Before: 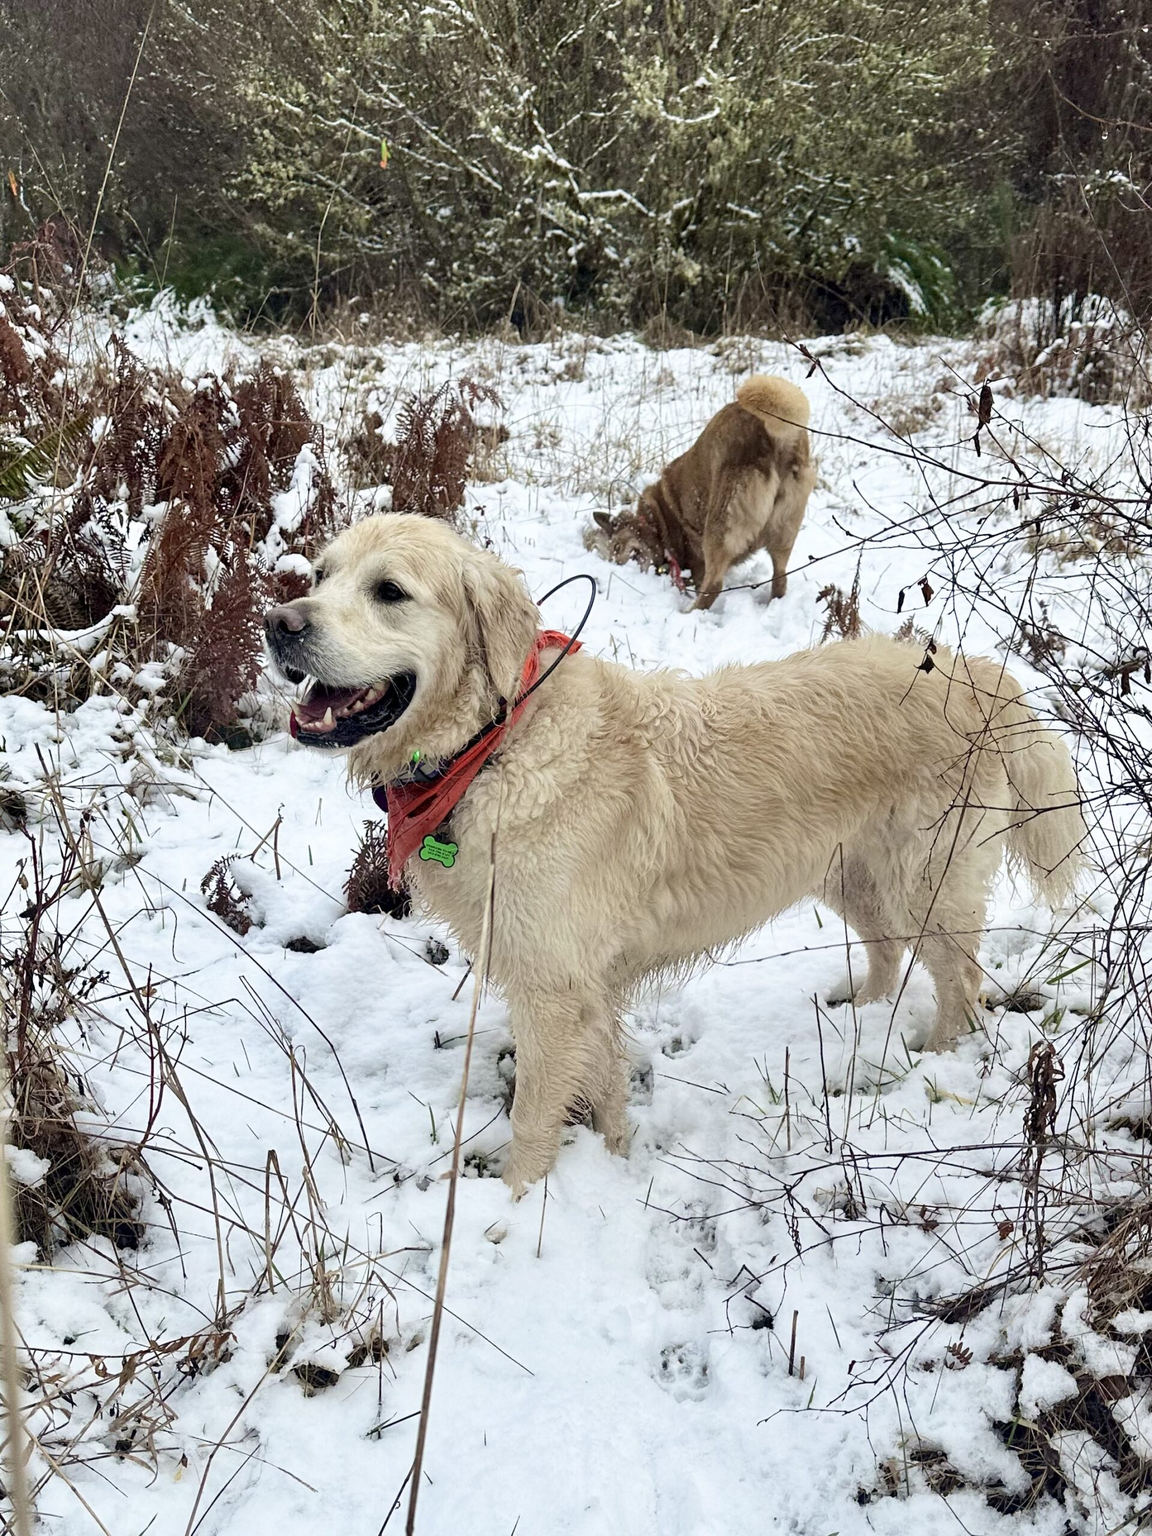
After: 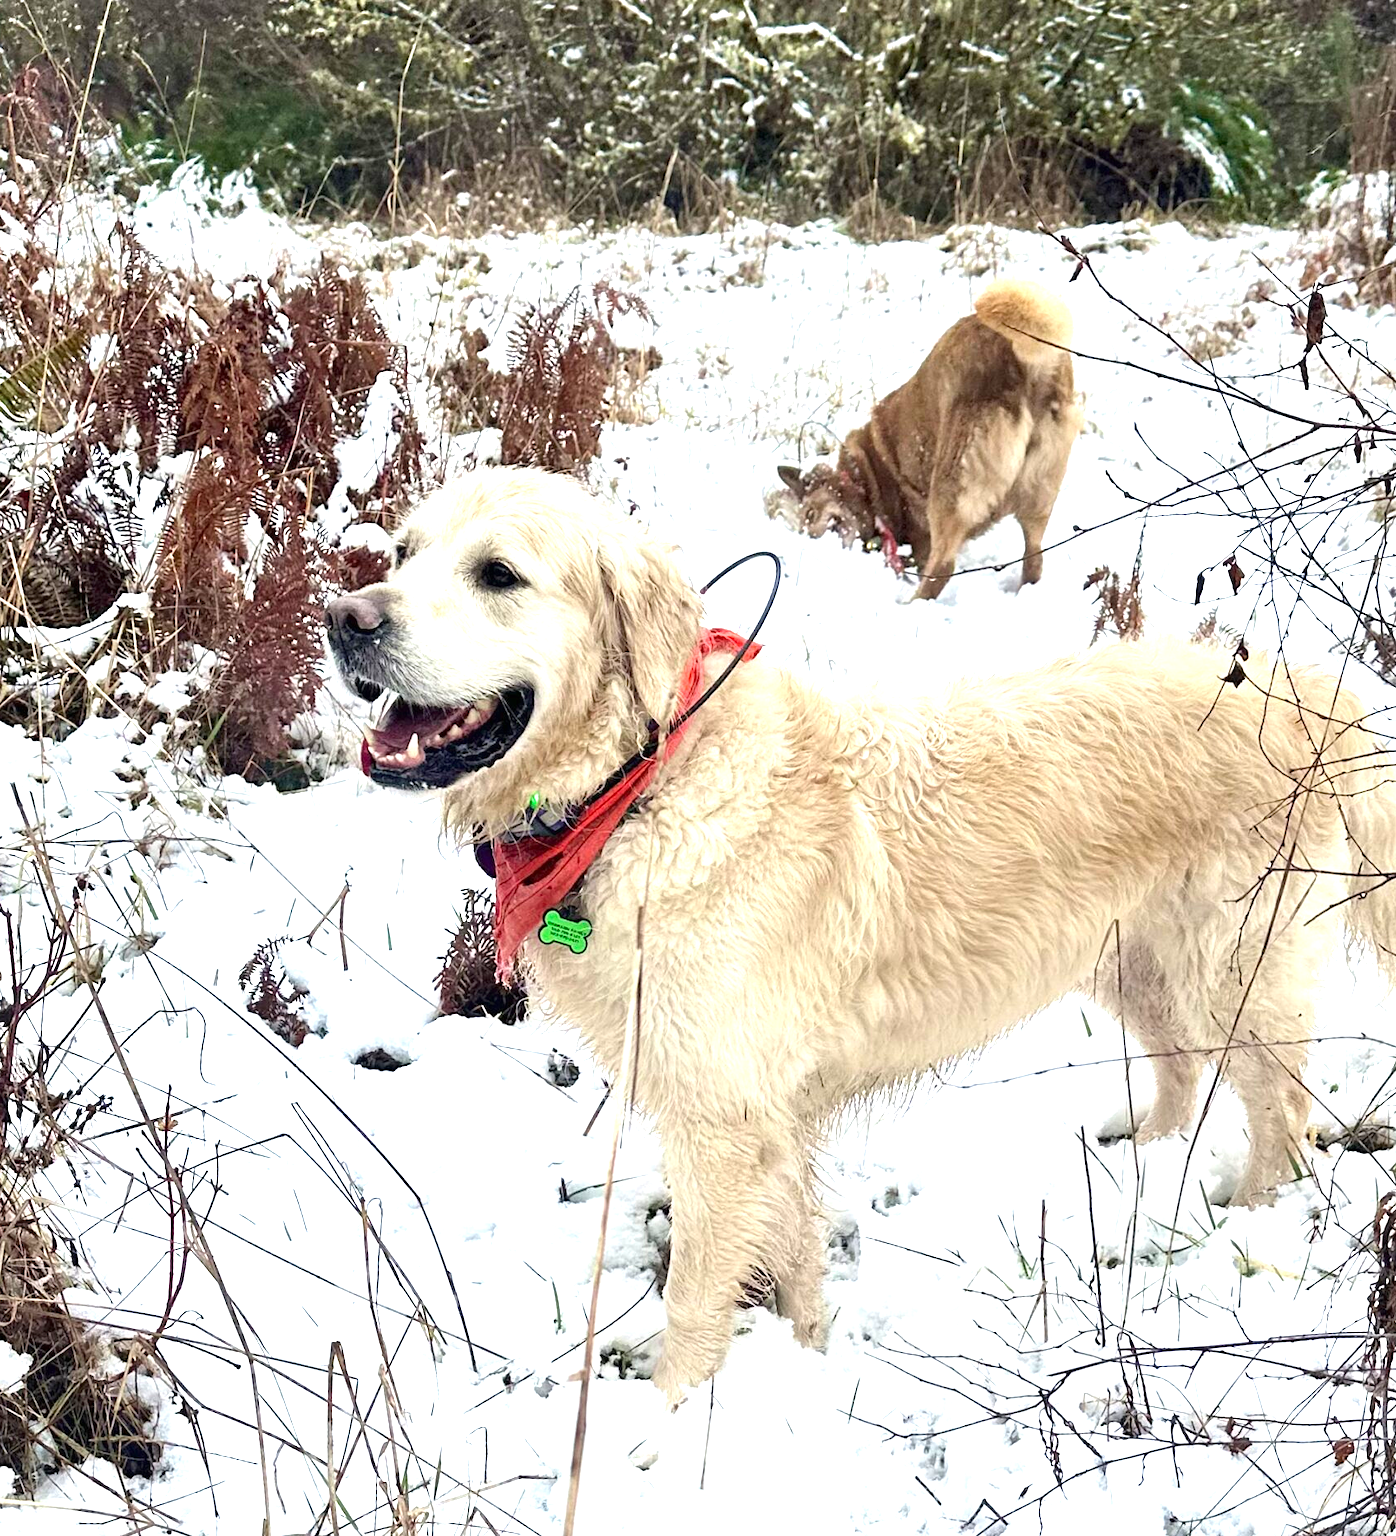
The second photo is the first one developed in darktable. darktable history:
crop and rotate: left 2.354%, top 11.268%, right 9.295%, bottom 15.85%
exposure: black level correction 0, exposure 1.102 EV, compensate highlight preservation false
